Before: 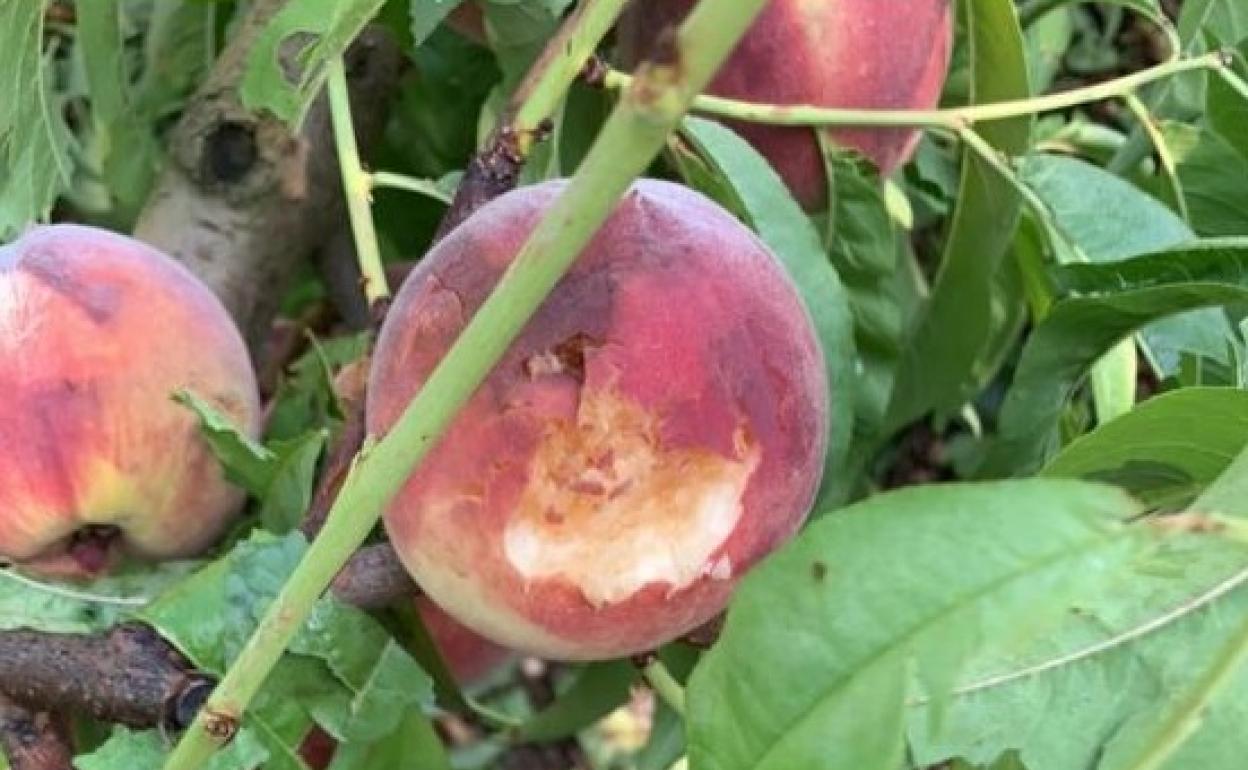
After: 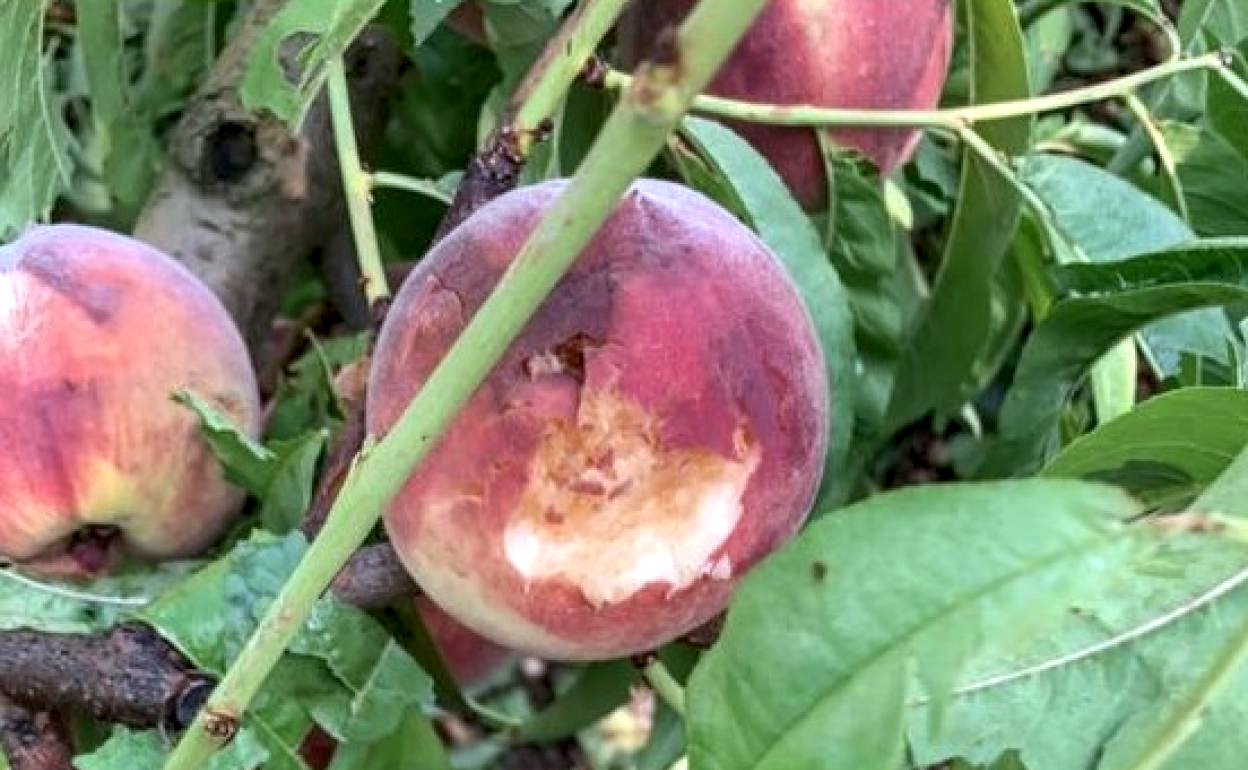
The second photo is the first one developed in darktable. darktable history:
color calibration: illuminant as shot in camera, x 0.358, y 0.373, temperature 4628.91 K
local contrast: detail 142%
